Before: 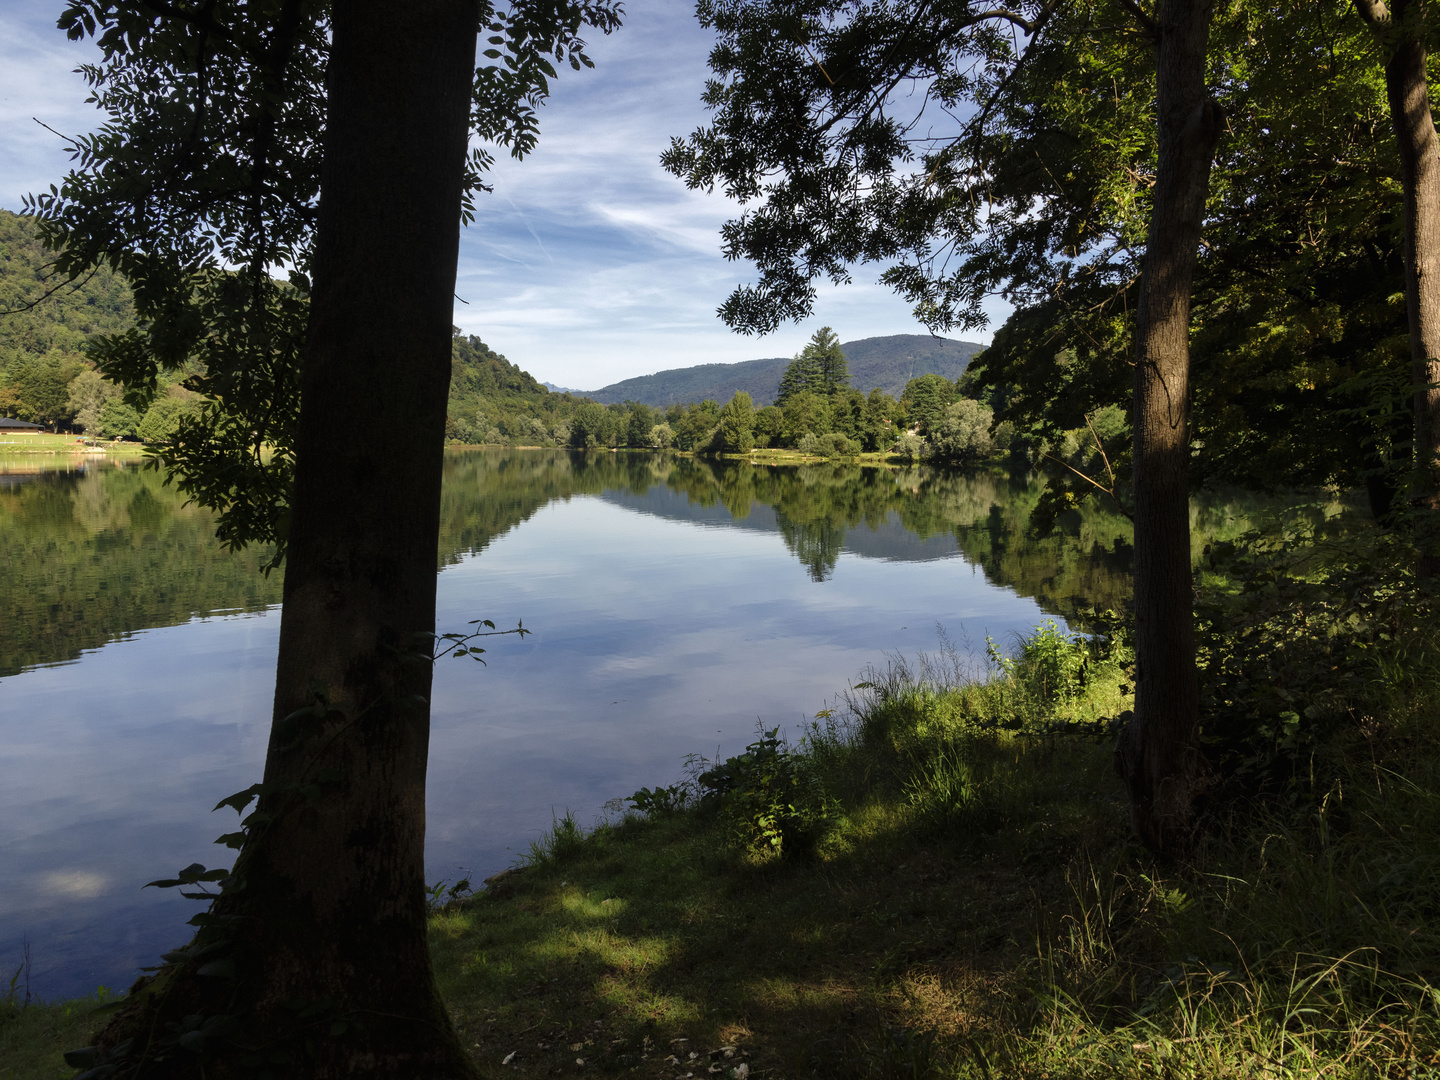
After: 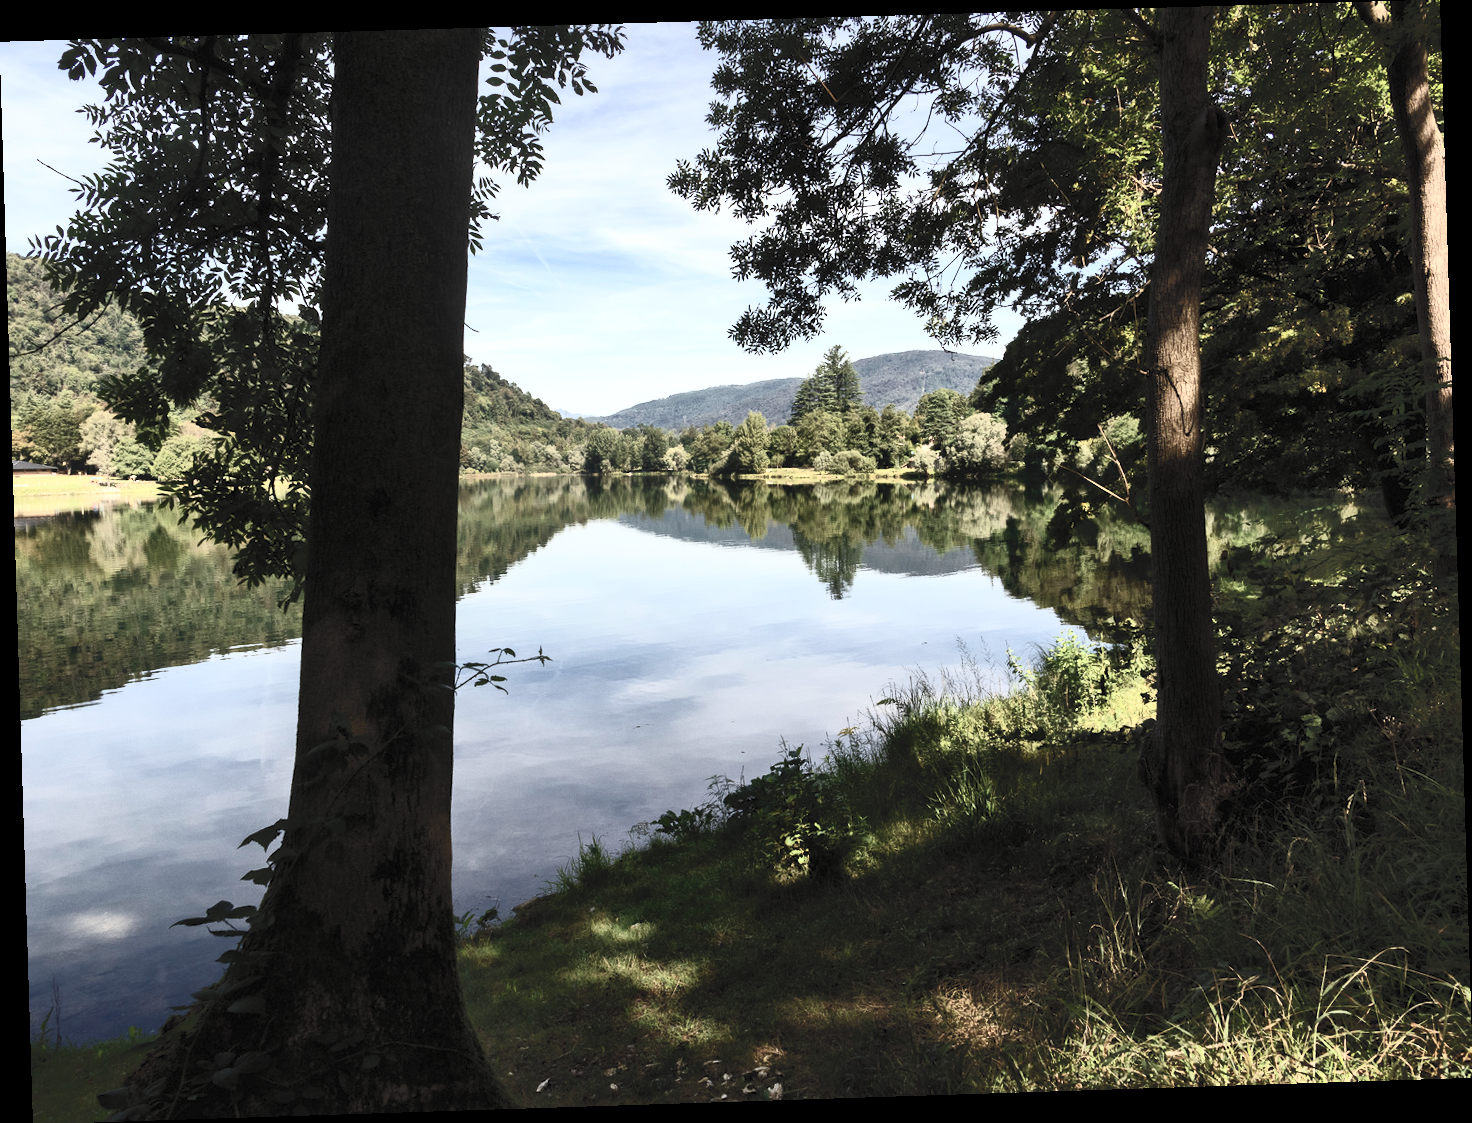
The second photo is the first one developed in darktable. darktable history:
rotate and perspective: rotation -1.77°, lens shift (horizontal) 0.004, automatic cropping off
contrast brightness saturation: contrast 0.57, brightness 0.57, saturation -0.34
shadows and highlights: shadows 62.66, white point adjustment 0.37, highlights -34.44, compress 83.82%
